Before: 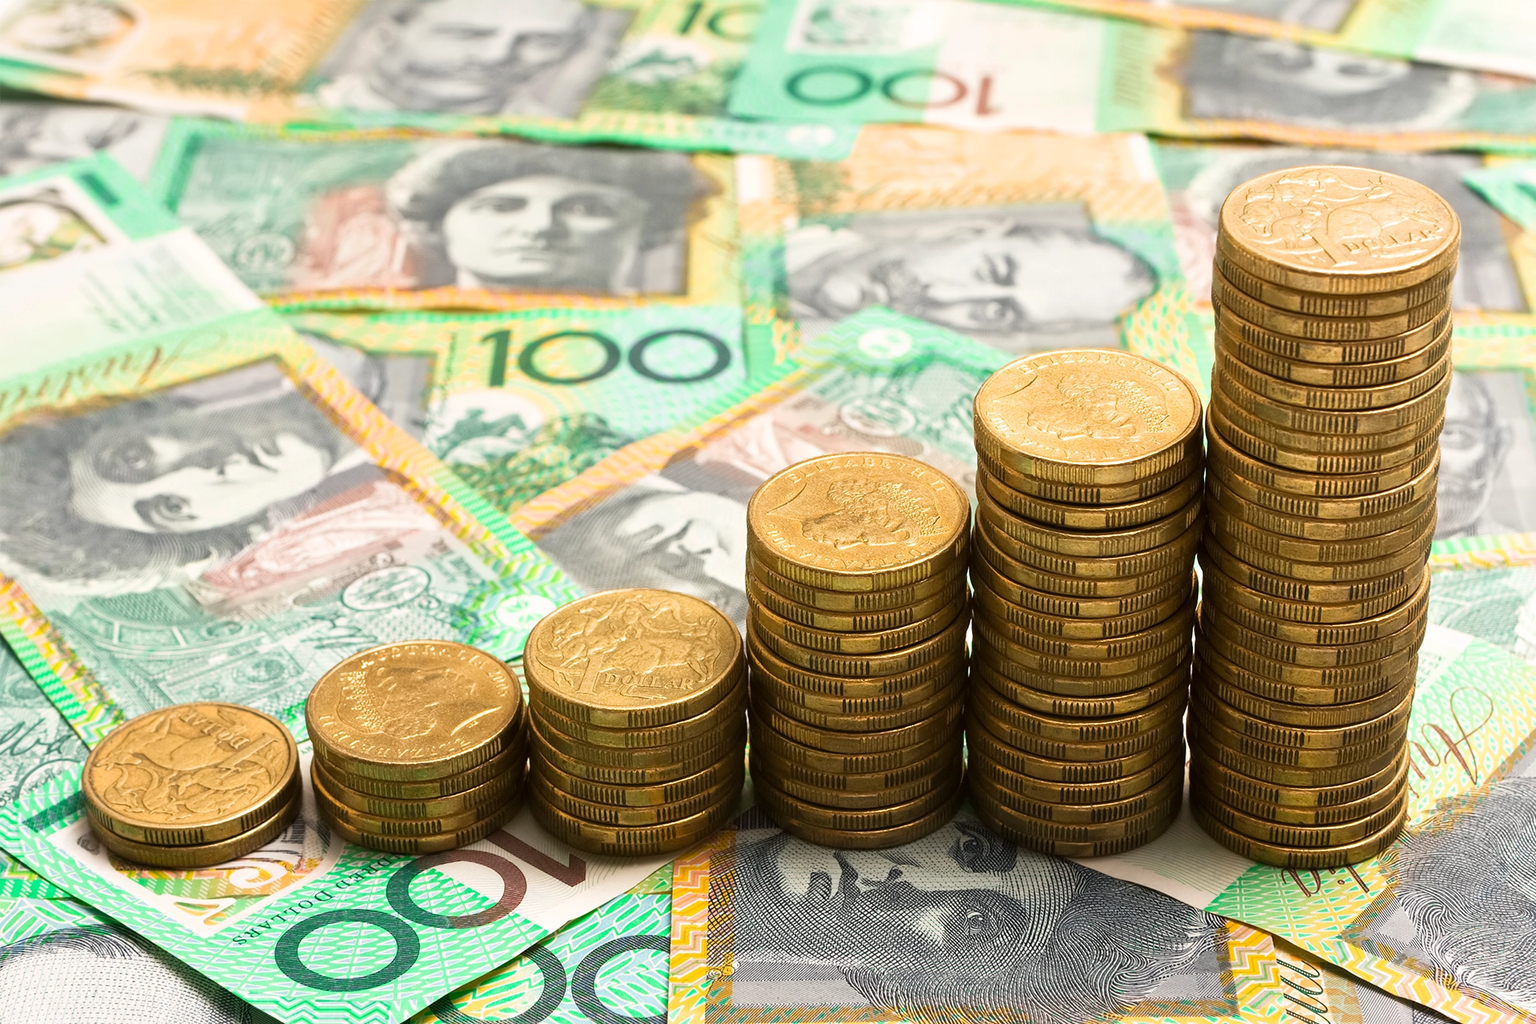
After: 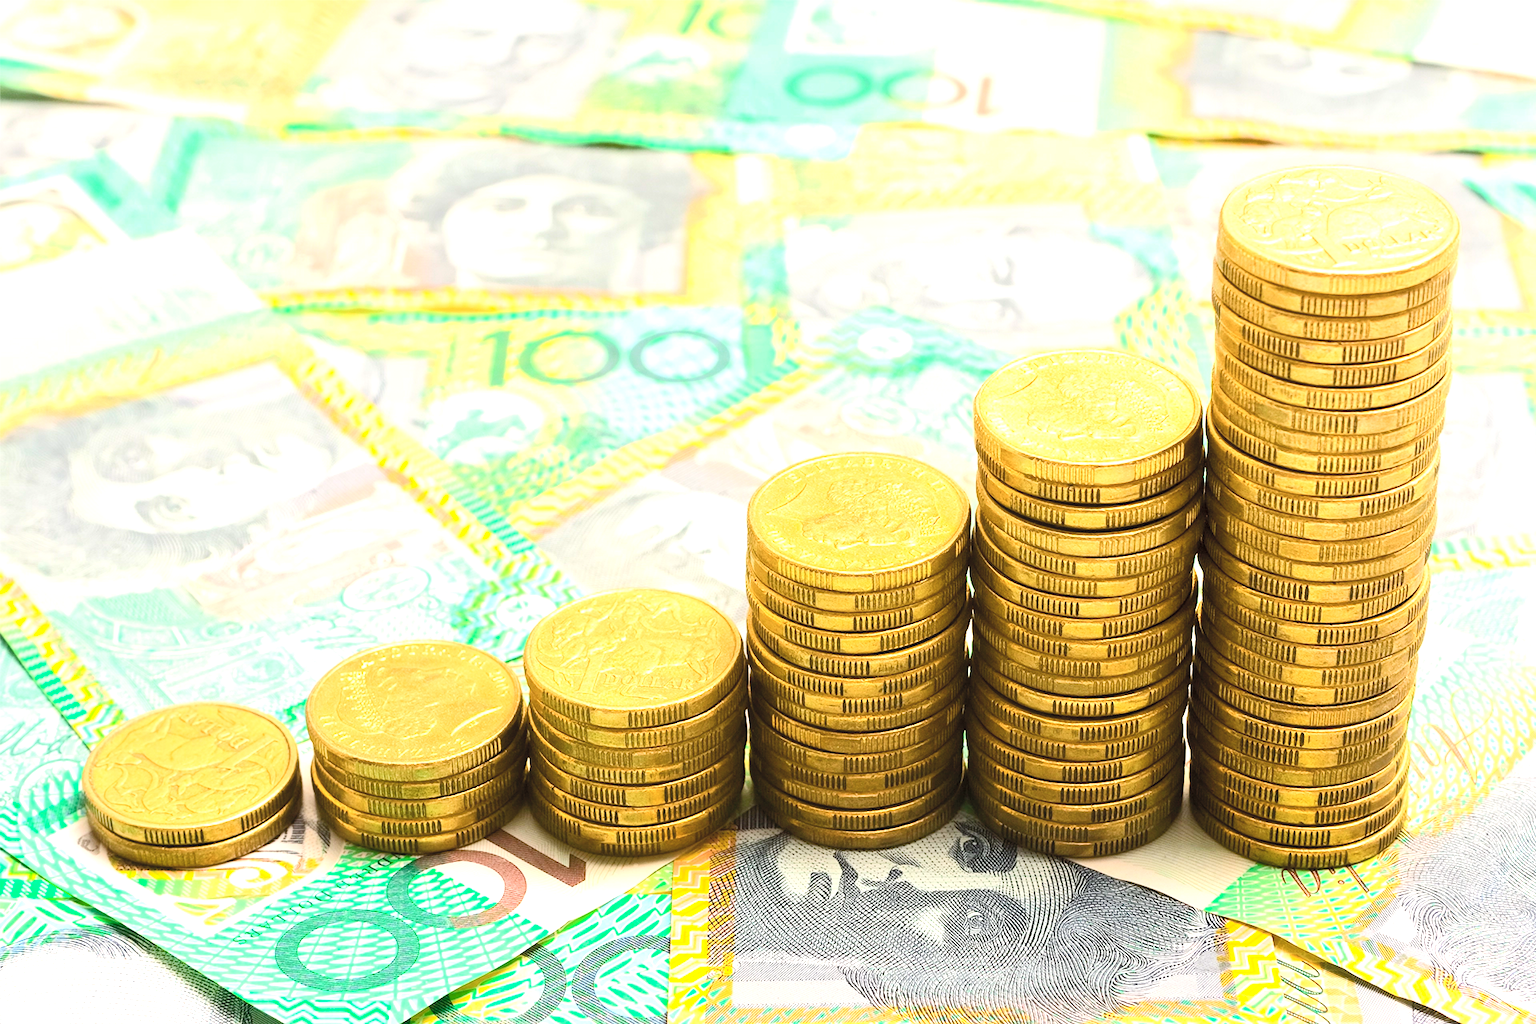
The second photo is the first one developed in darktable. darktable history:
color calibration: illuminant same as pipeline (D50), adaptation XYZ, x 0.346, y 0.359, temperature 5006.29 K
exposure: exposure 0.608 EV, compensate highlight preservation false
color balance rgb: shadows lift › luminance -9.823%, power › hue 329.5°, linear chroma grading › global chroma 9.95%, perceptual saturation grading › global saturation 20%, perceptual saturation grading › highlights -25.041%, perceptual saturation grading › shadows 25.06%, perceptual brilliance grading › global brilliance 10.234%
tone curve: curves: ch0 [(0, 0) (0.003, 0.015) (0.011, 0.025) (0.025, 0.056) (0.044, 0.104) (0.069, 0.139) (0.1, 0.181) (0.136, 0.226) (0.177, 0.28) (0.224, 0.346) (0.277, 0.42) (0.335, 0.505) (0.399, 0.594) (0.468, 0.699) (0.543, 0.776) (0.623, 0.848) (0.709, 0.893) (0.801, 0.93) (0.898, 0.97) (1, 1)], color space Lab, independent channels, preserve colors none
